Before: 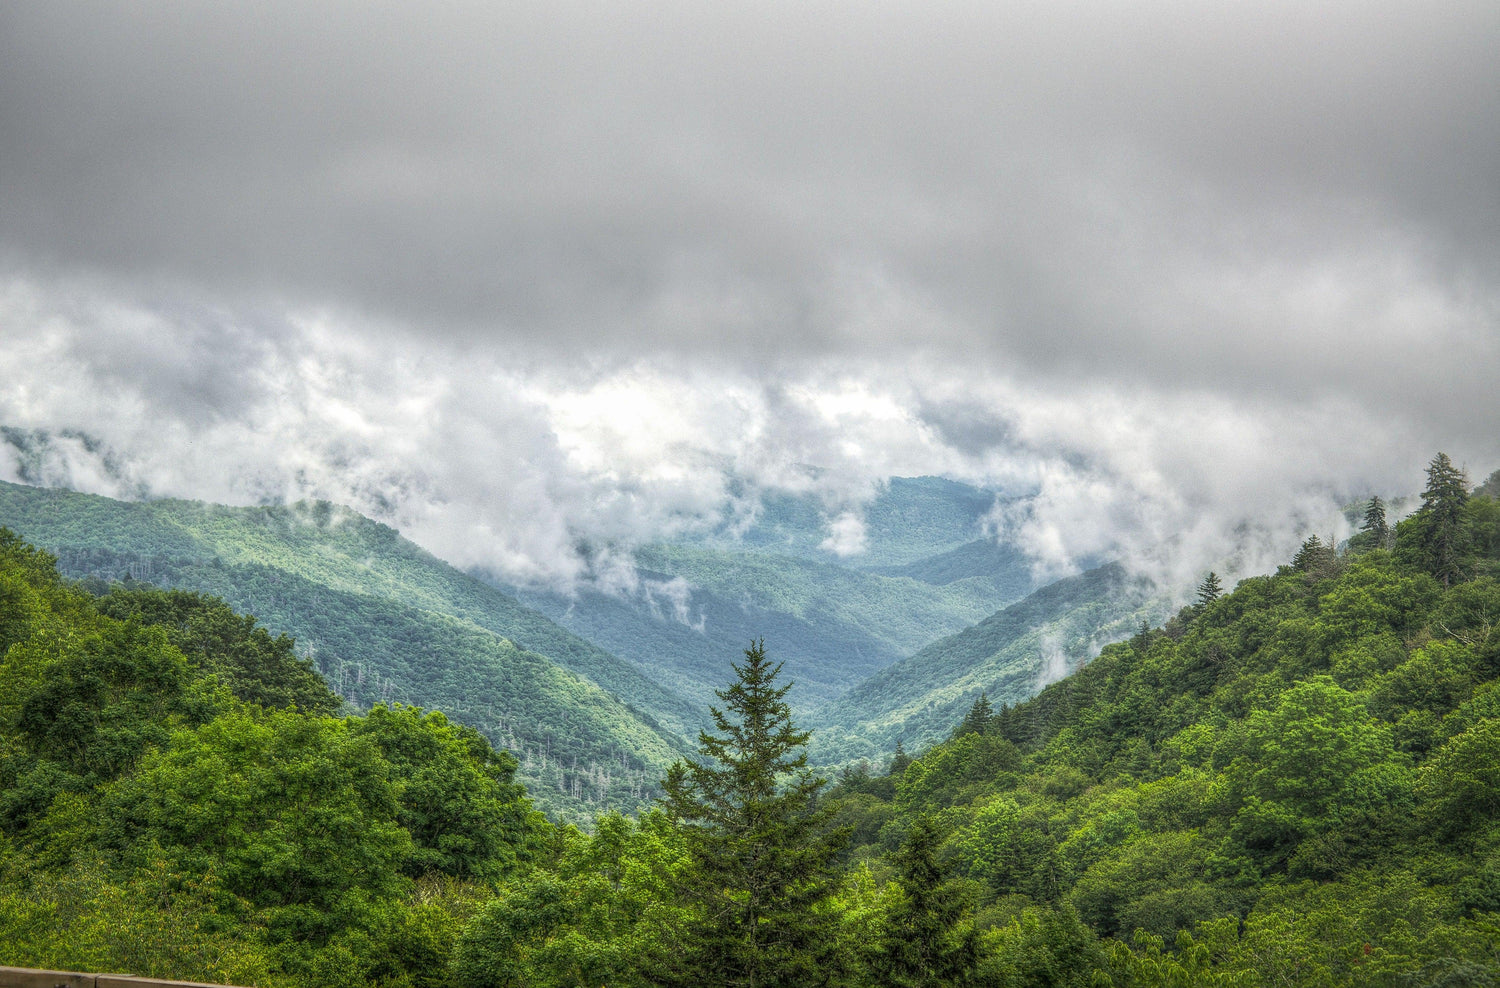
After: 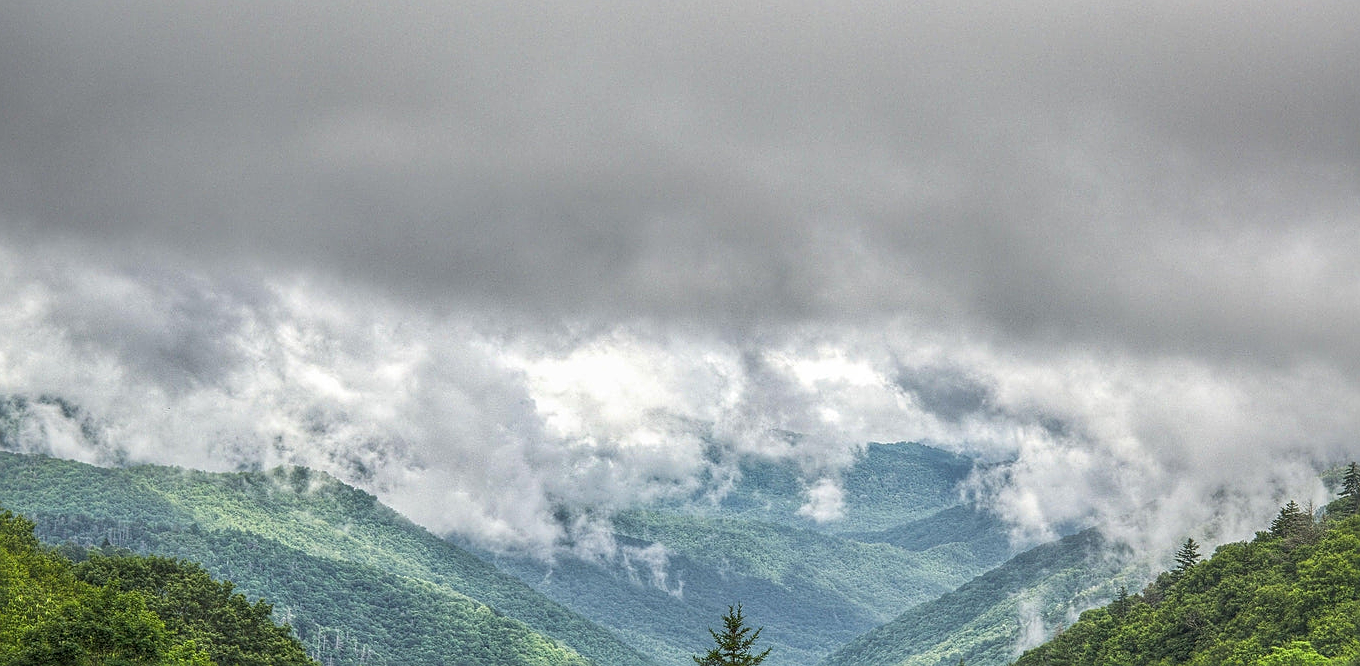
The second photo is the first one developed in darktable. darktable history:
shadows and highlights: low approximation 0.01, soften with gaussian
crop: left 1.509%, top 3.452%, right 7.696%, bottom 28.452%
sharpen: on, module defaults
